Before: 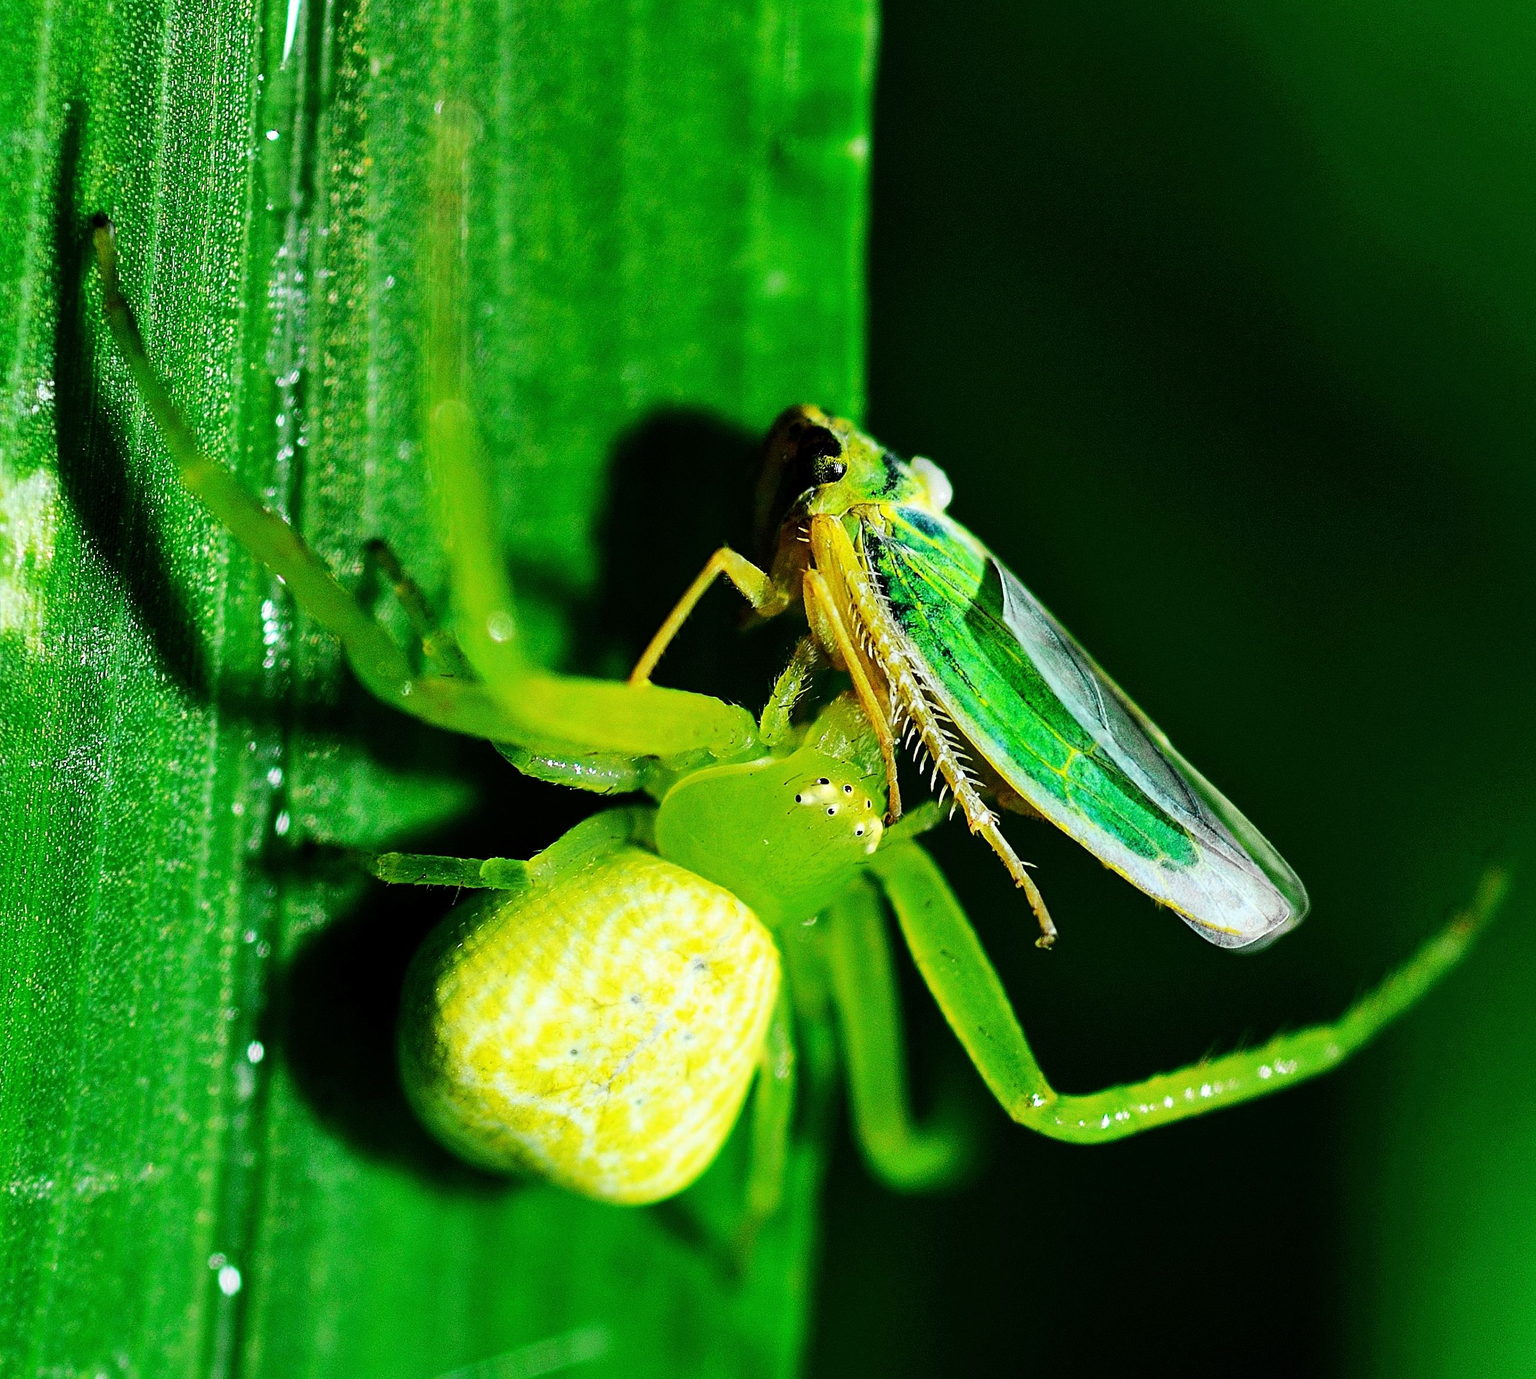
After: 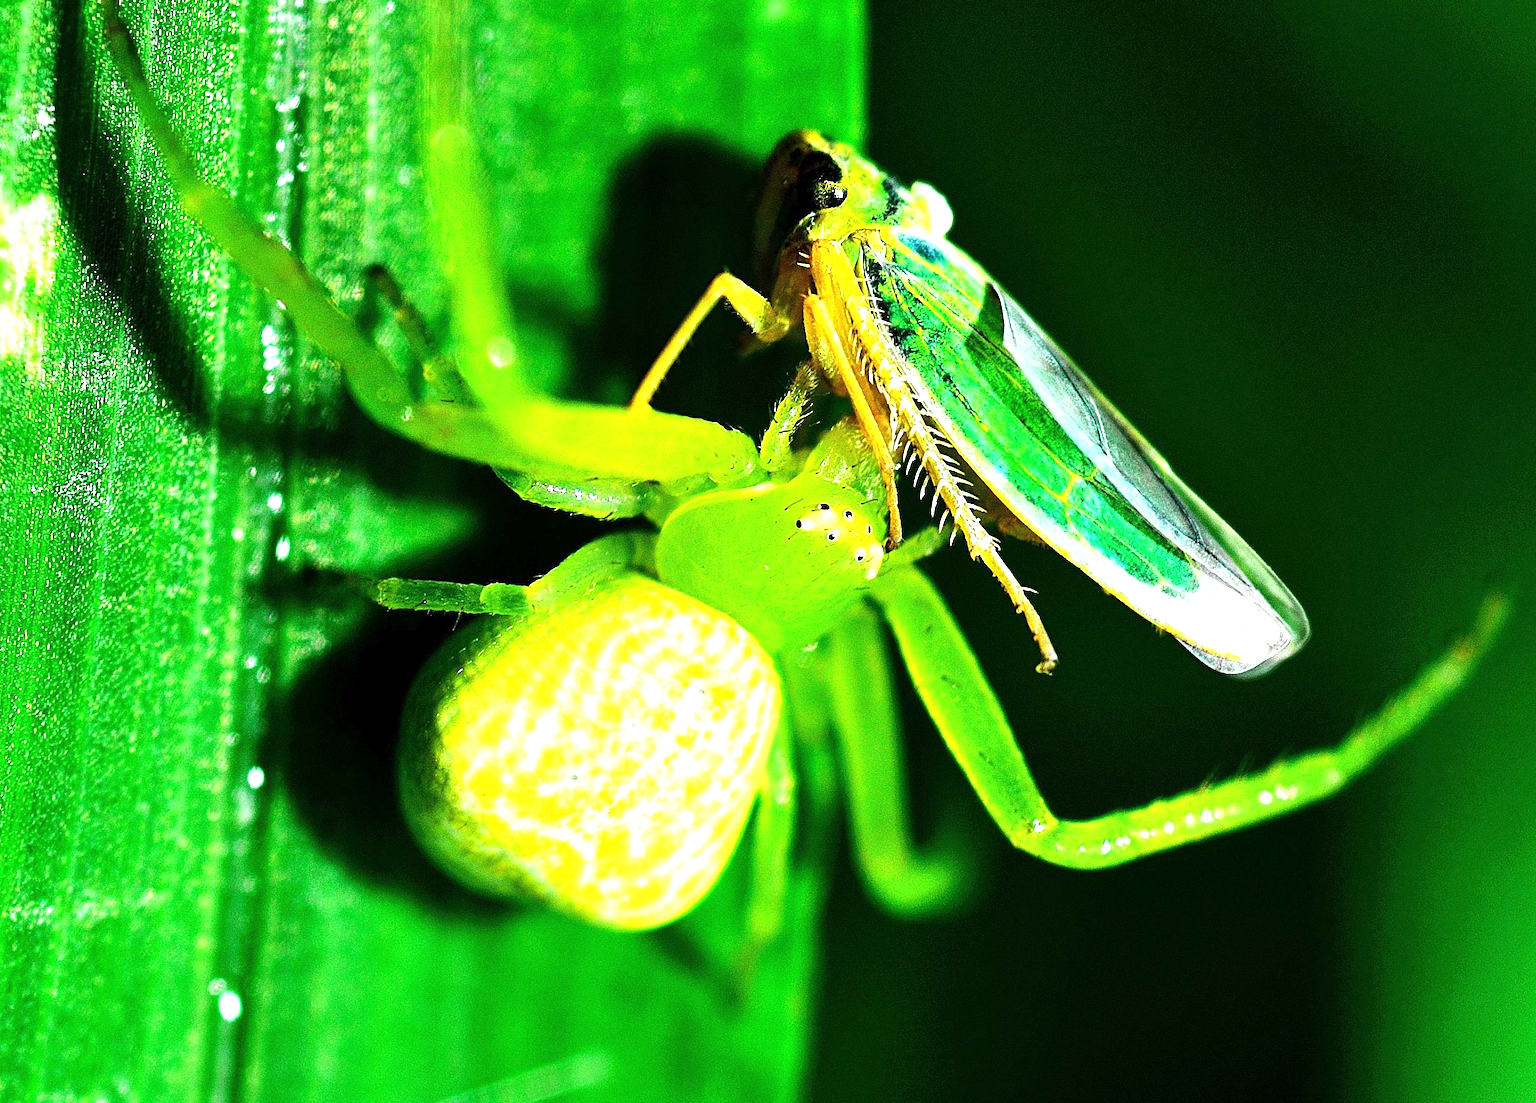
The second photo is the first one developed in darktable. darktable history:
crop and rotate: top 19.998%
exposure: exposure 1 EV, compensate highlight preservation false
